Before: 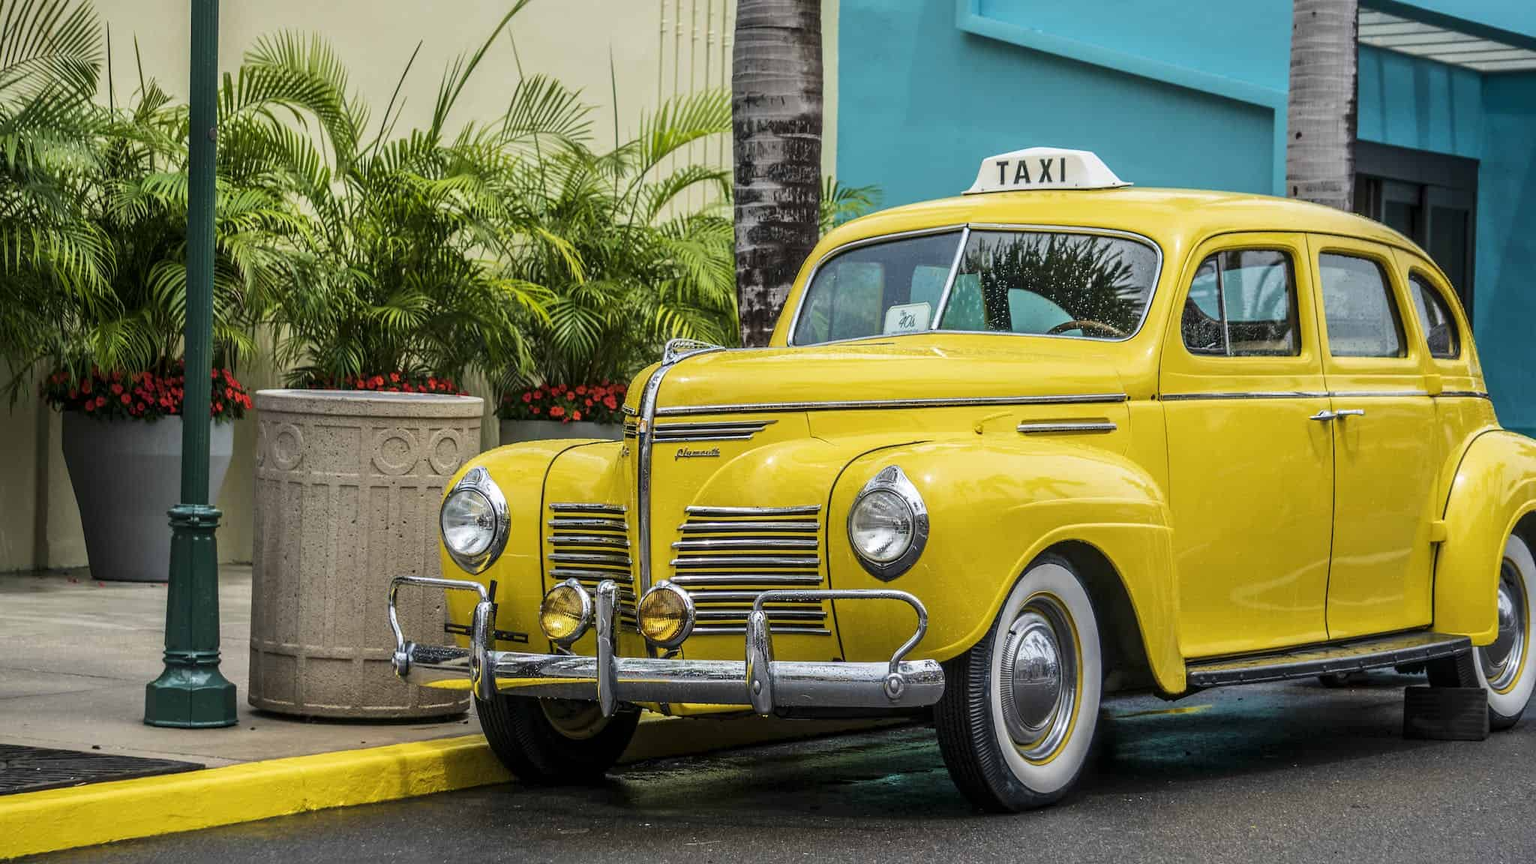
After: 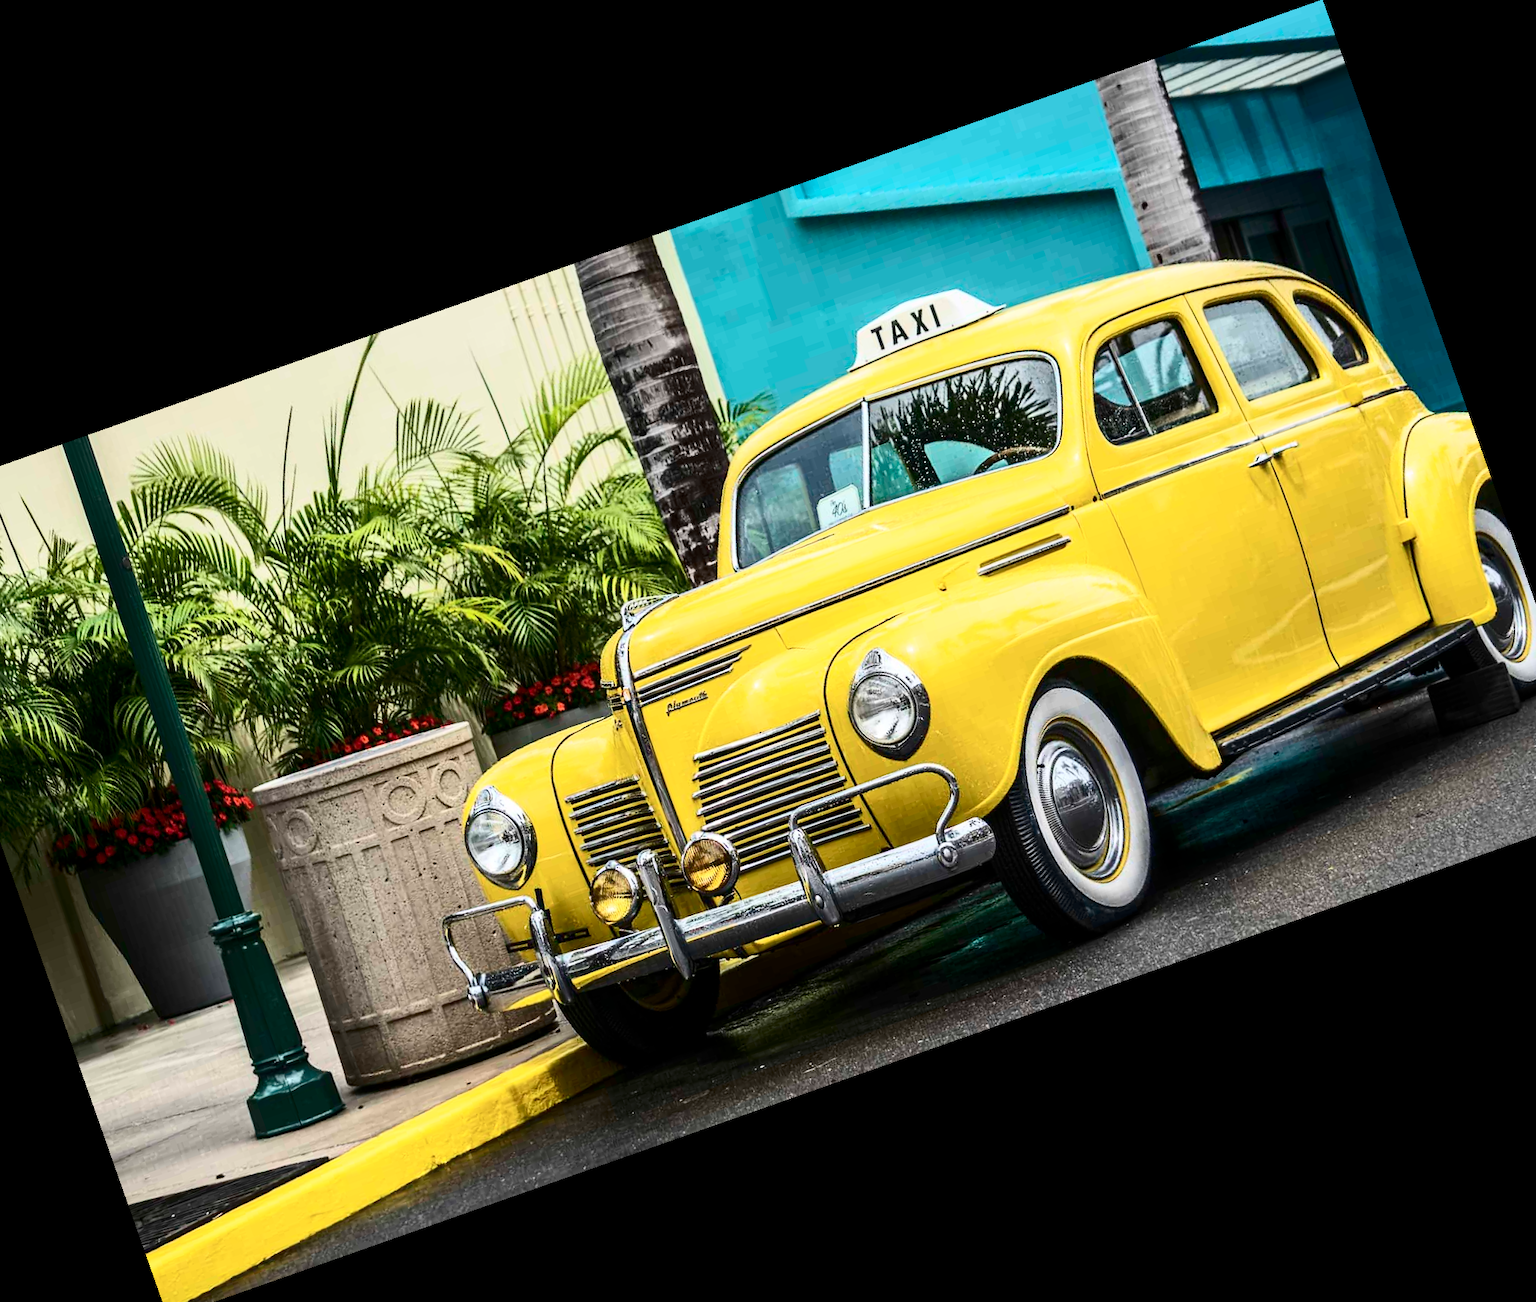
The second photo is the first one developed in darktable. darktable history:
crop and rotate: angle 19.43°, left 6.812%, right 4.125%, bottom 1.087%
contrast brightness saturation: contrast 0.39, brightness 0.1
